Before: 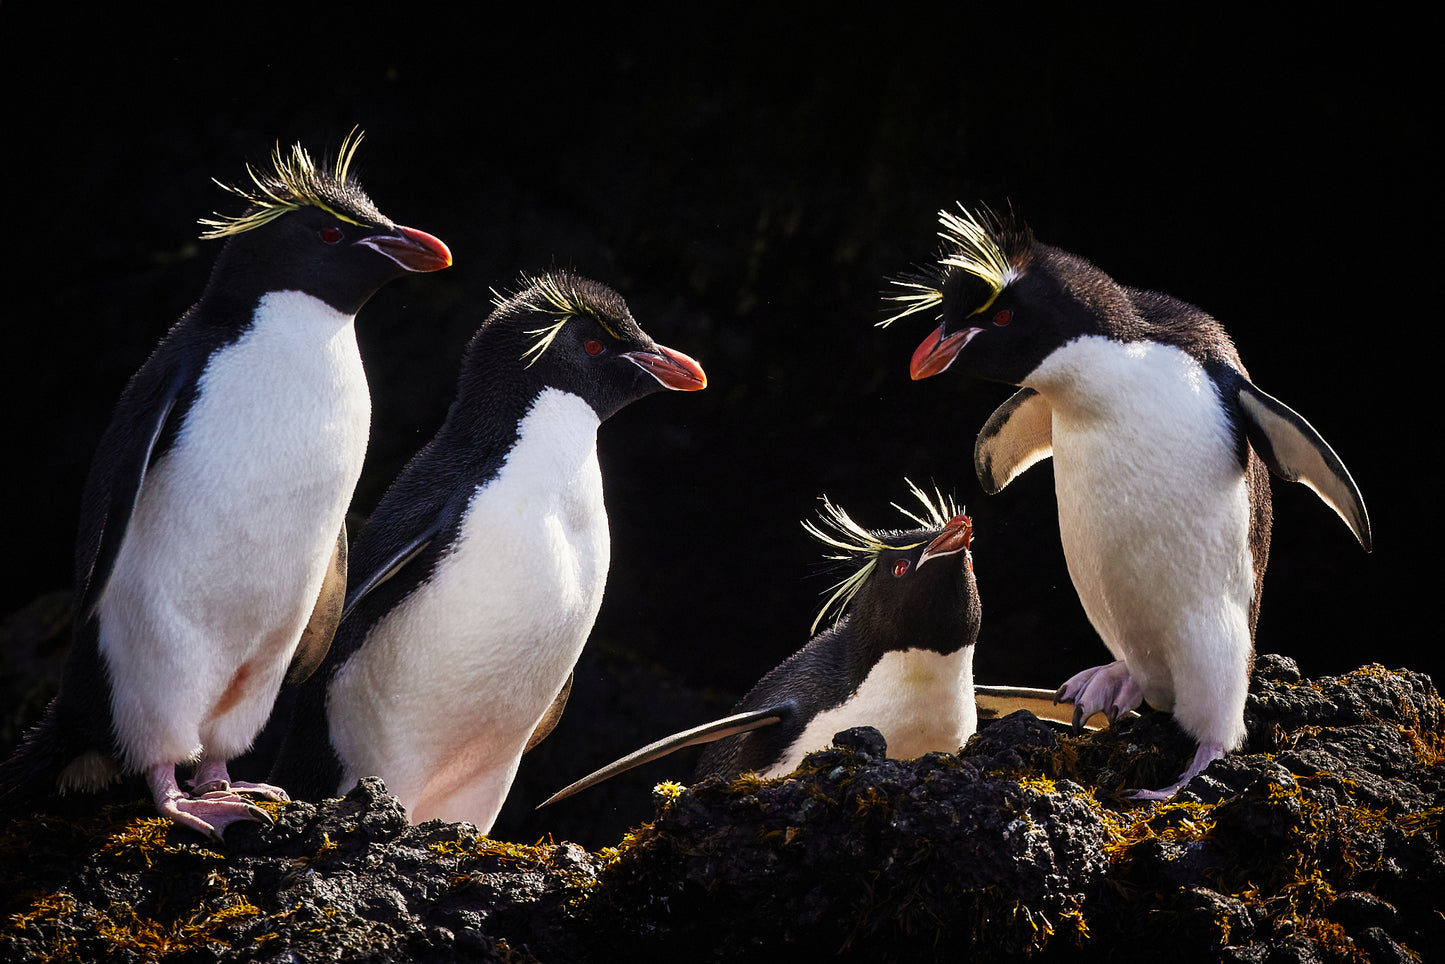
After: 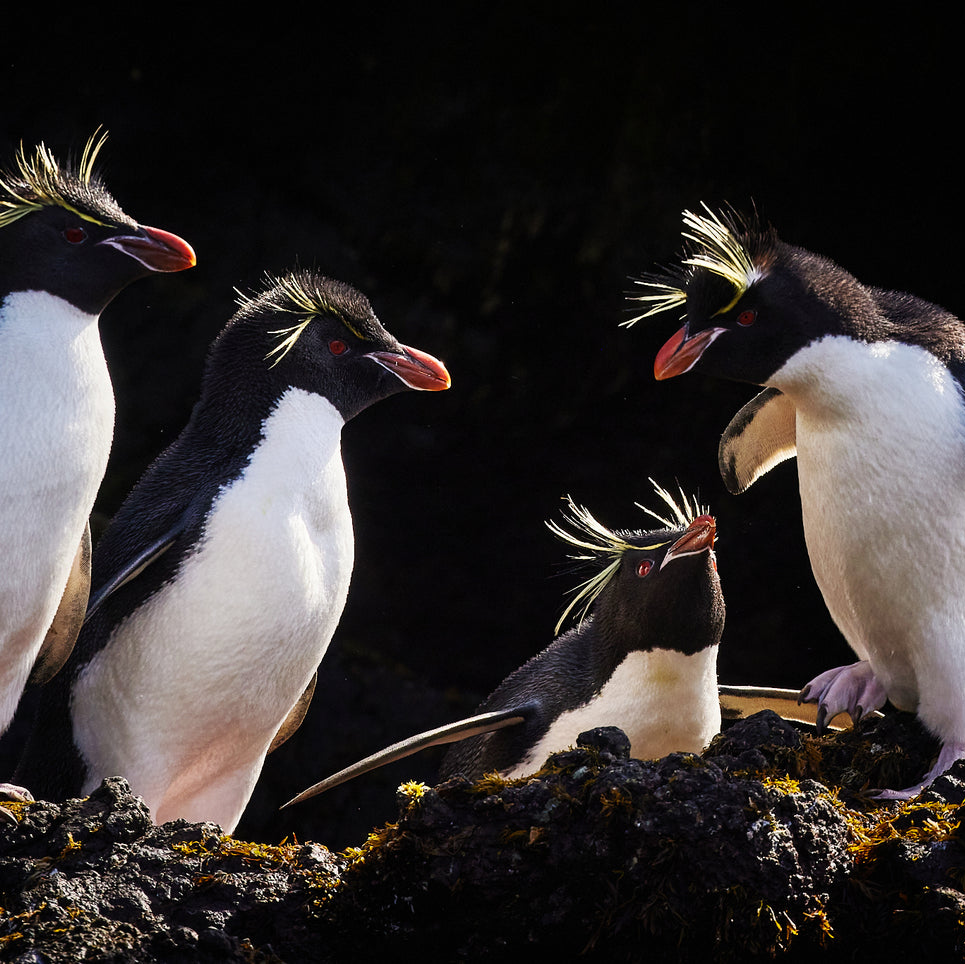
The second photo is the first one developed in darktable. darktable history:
crop and rotate: left 17.762%, right 15.421%
